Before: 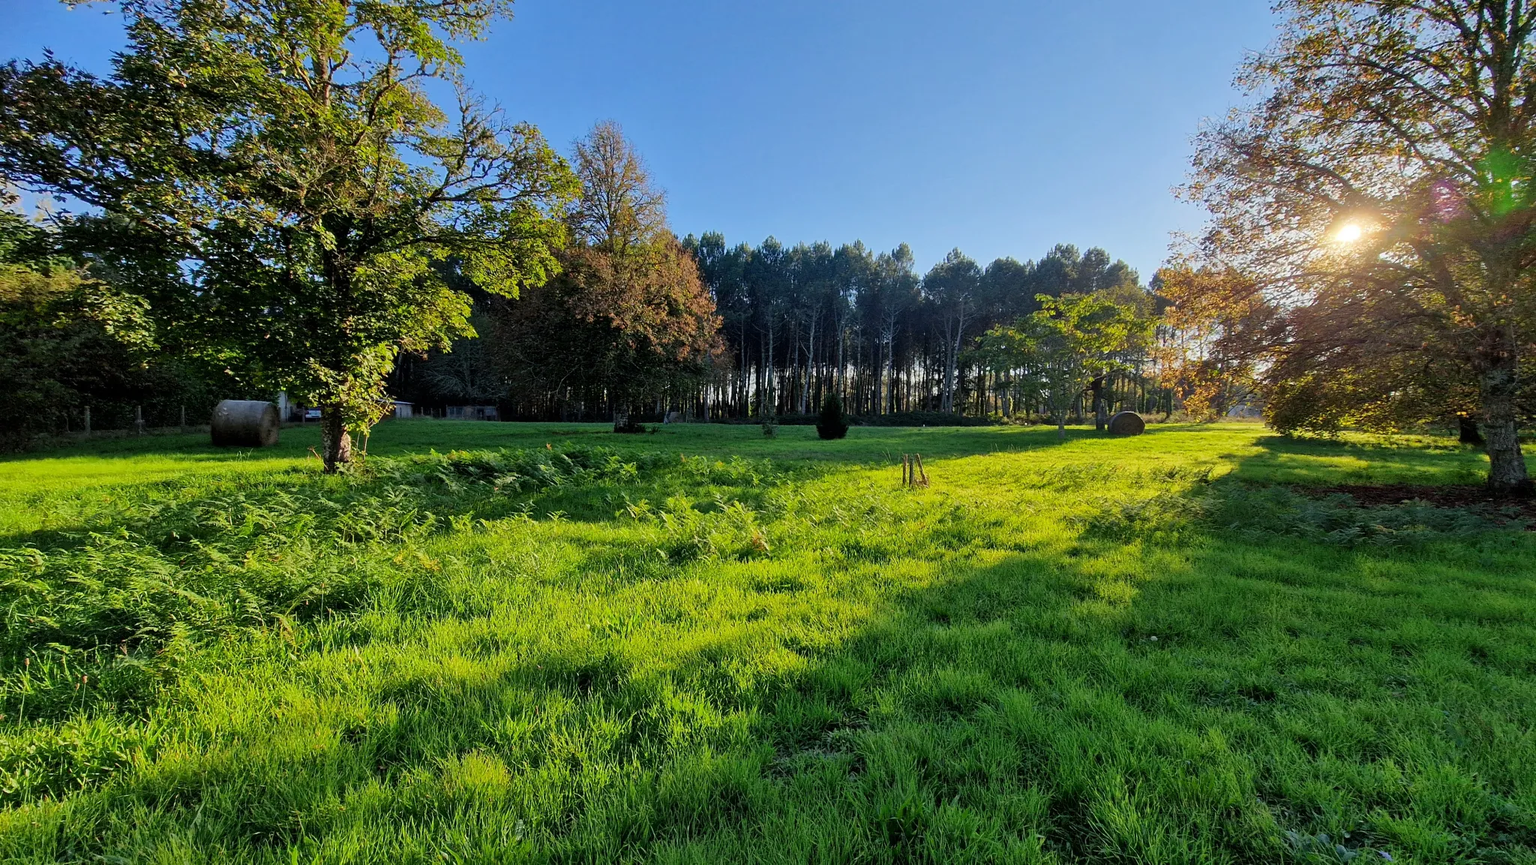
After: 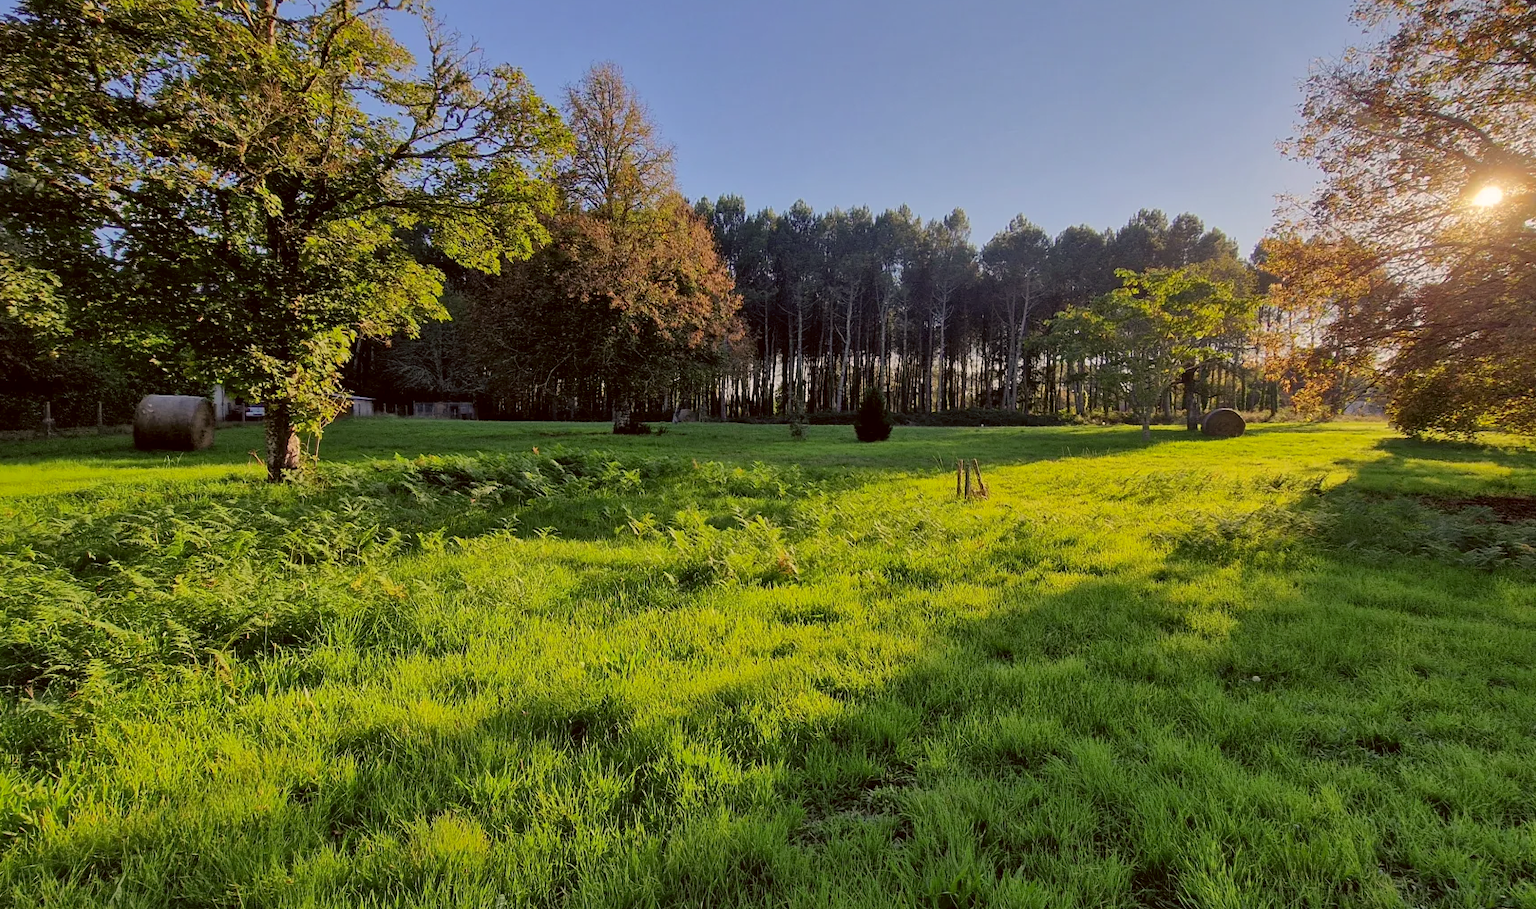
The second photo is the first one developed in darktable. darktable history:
shadows and highlights: shadows 40.24, highlights -60.08
color correction: highlights a* 6.58, highlights b* 7.87, shadows a* 6.02, shadows b* 6.99, saturation 0.897
crop: left 6.45%, top 7.978%, right 9.536%, bottom 3.573%
